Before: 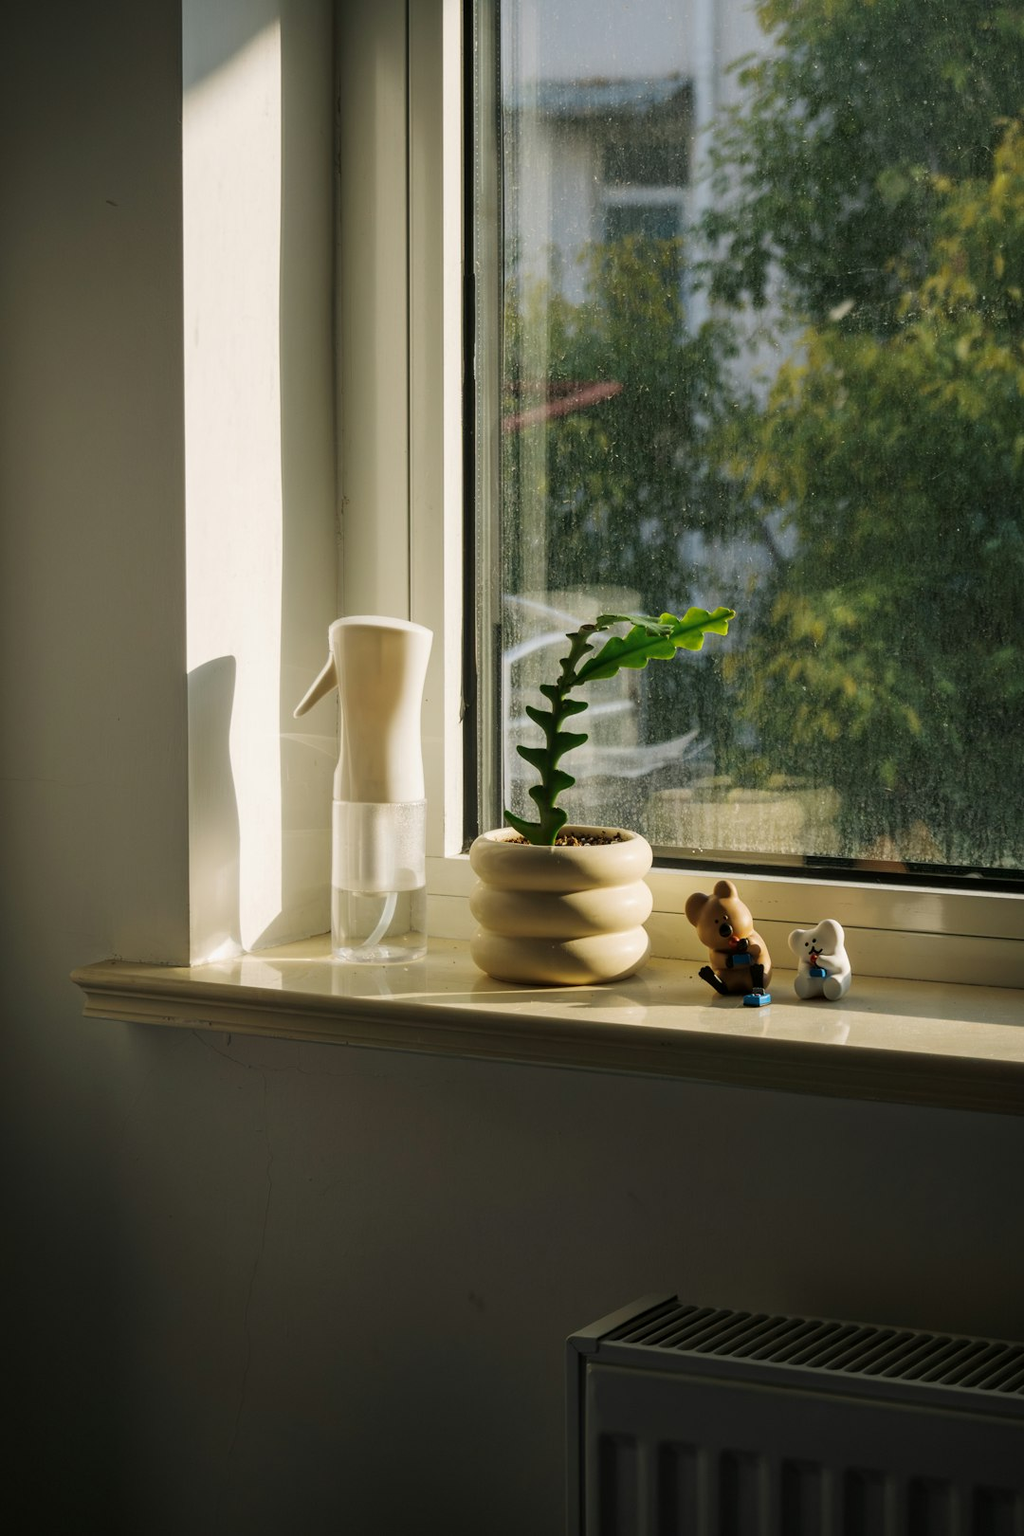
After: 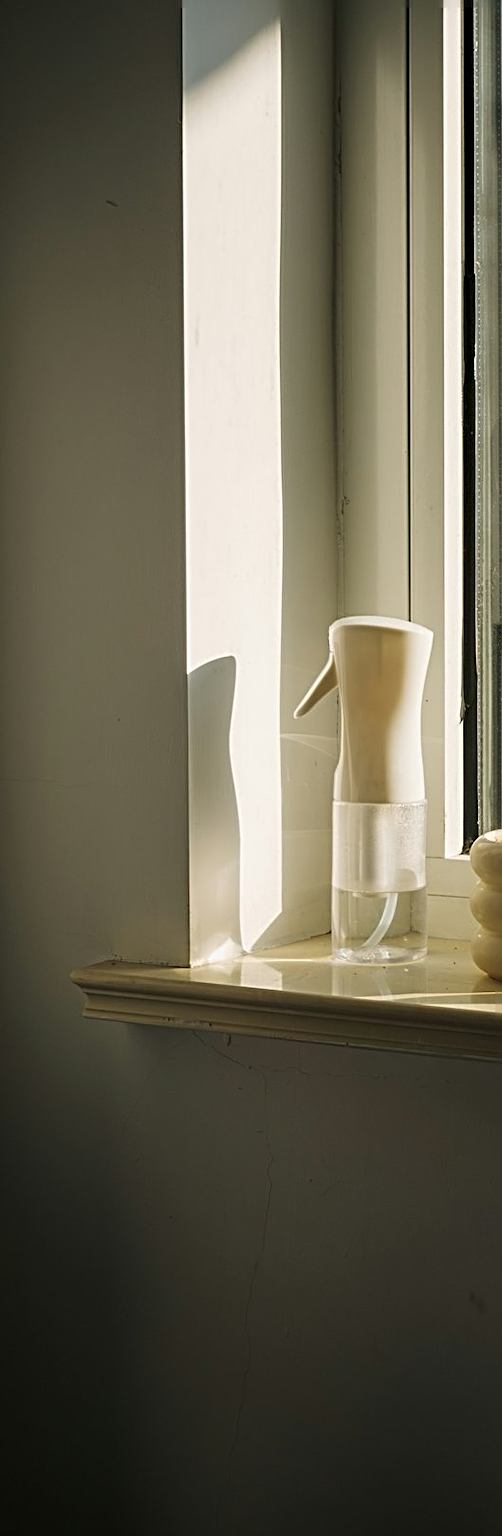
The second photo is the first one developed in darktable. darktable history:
crop and rotate: left 0%, top 0%, right 50.845%
sharpen: radius 3.025, amount 0.757
color correction: saturation 0.99
